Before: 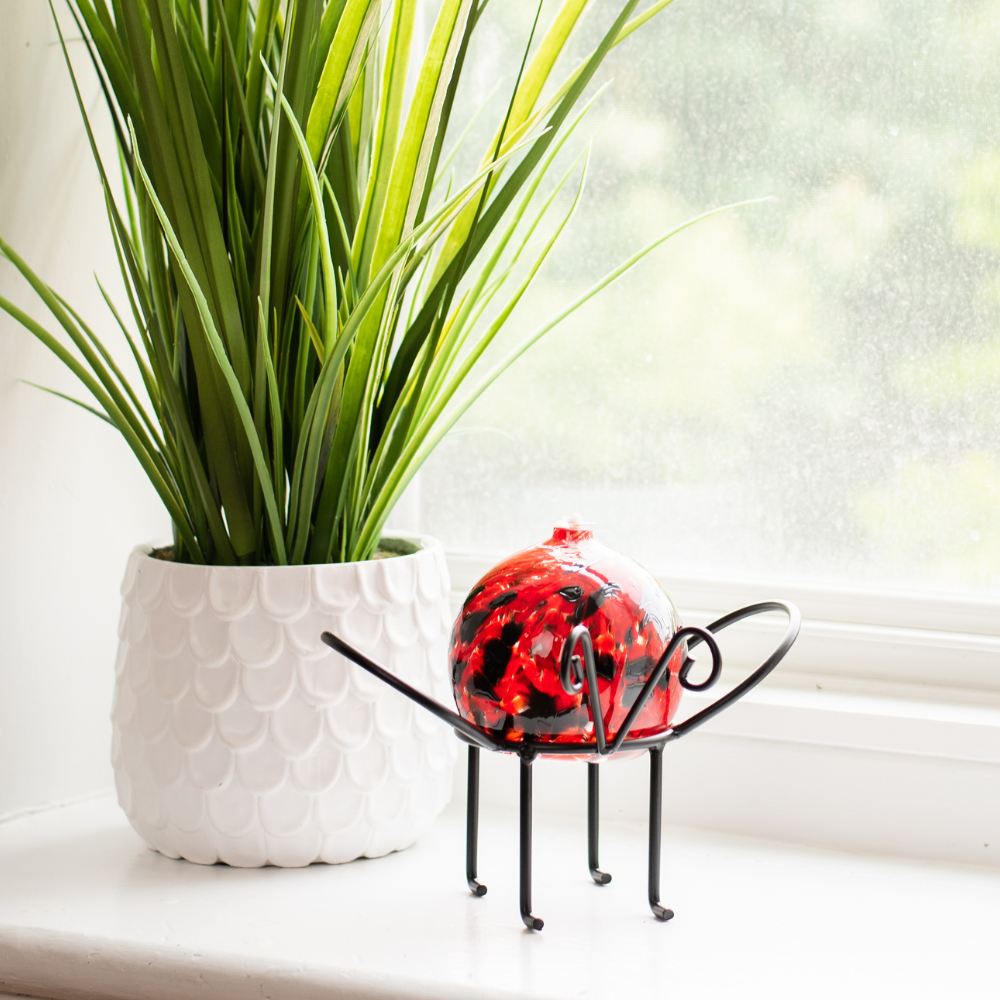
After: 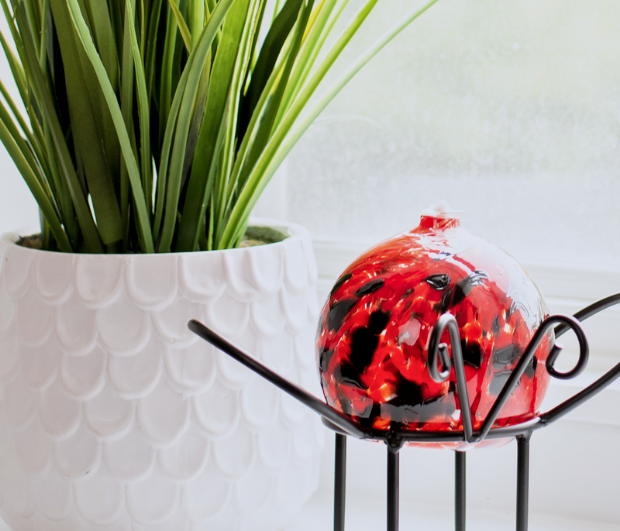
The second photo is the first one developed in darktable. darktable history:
tone equalizer: on, module defaults
crop: left 13.312%, top 31.28%, right 24.627%, bottom 15.582%
color correction: highlights a* -0.137, highlights b* -5.91, shadows a* -0.137, shadows b* -0.137
local contrast: mode bilateral grid, contrast 30, coarseness 25, midtone range 0.2
filmic rgb: black relative exposure -15 EV, white relative exposure 3 EV, threshold 6 EV, target black luminance 0%, hardness 9.27, latitude 99%, contrast 0.912, shadows ↔ highlights balance 0.505%, add noise in highlights 0, color science v3 (2019), use custom middle-gray values true, iterations of high-quality reconstruction 0, contrast in highlights soft, enable highlight reconstruction true
